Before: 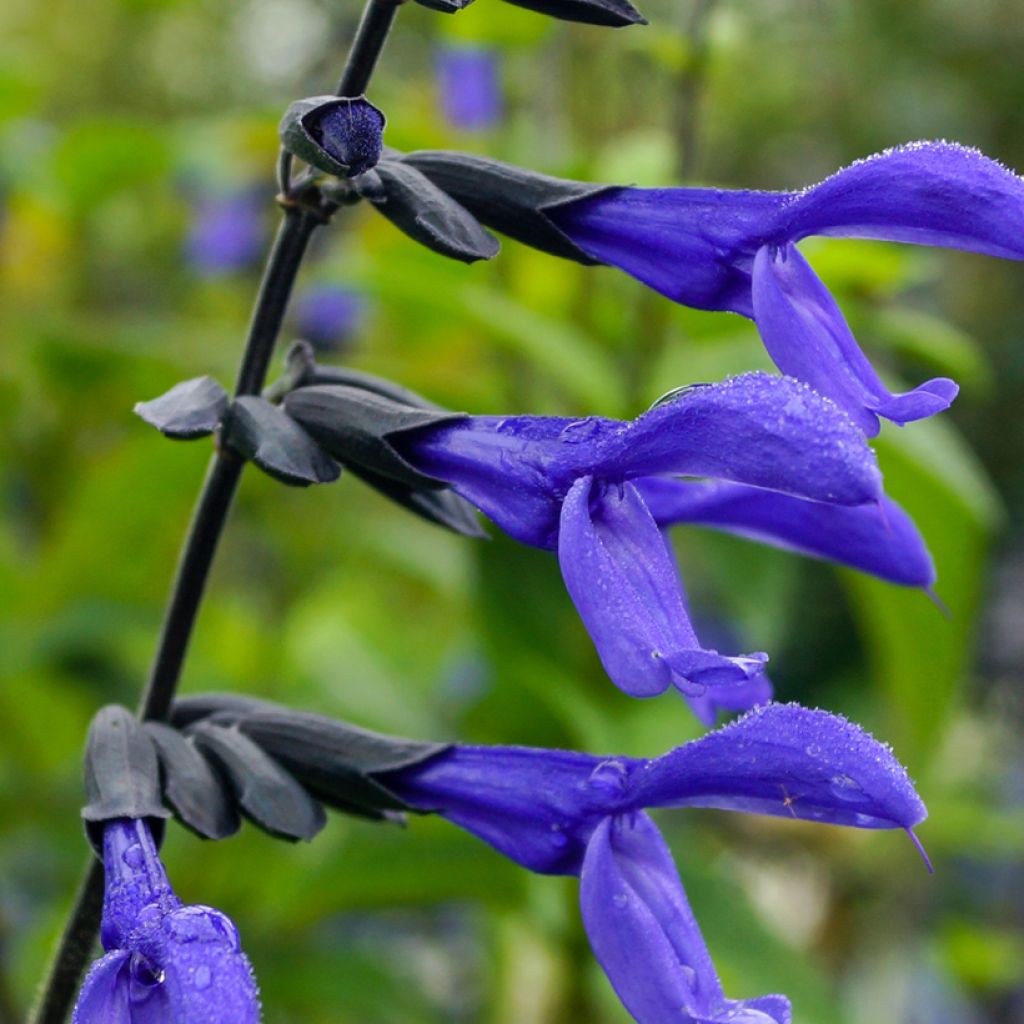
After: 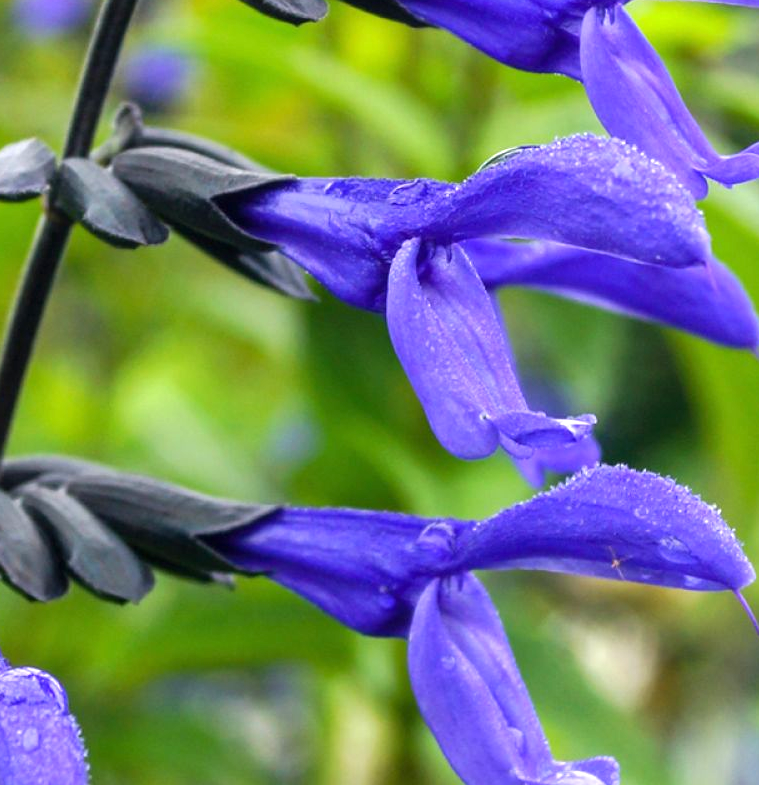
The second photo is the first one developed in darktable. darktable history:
exposure: black level correction 0, exposure 0.69 EV, compensate highlight preservation false
crop: left 16.875%, top 23.313%, right 8.964%
